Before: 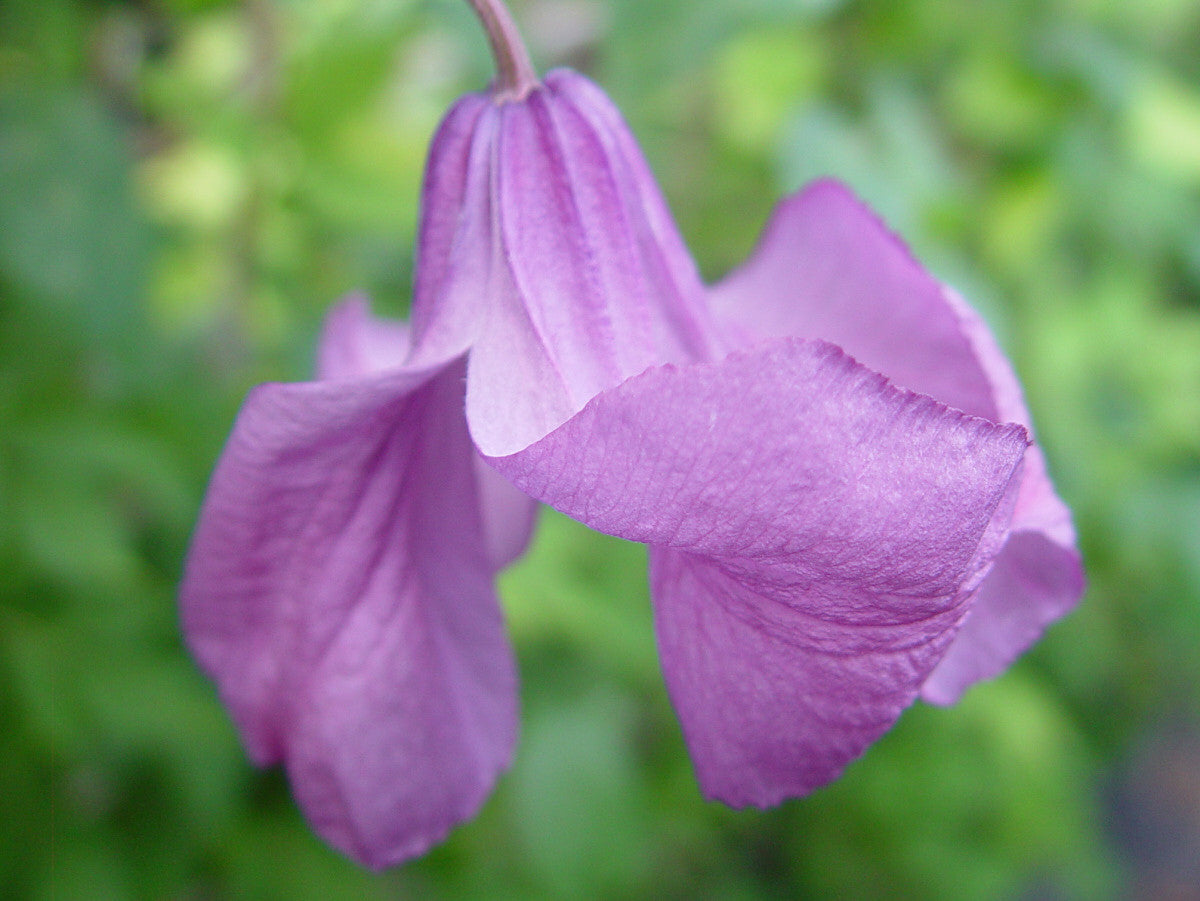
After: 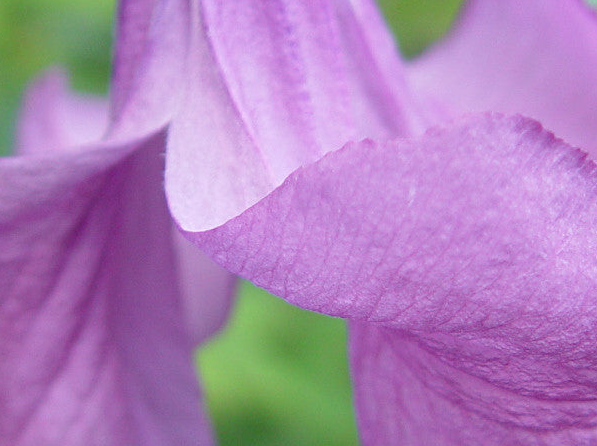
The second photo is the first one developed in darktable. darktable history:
crop: left 25.13%, top 24.994%, right 25.073%, bottom 25.463%
